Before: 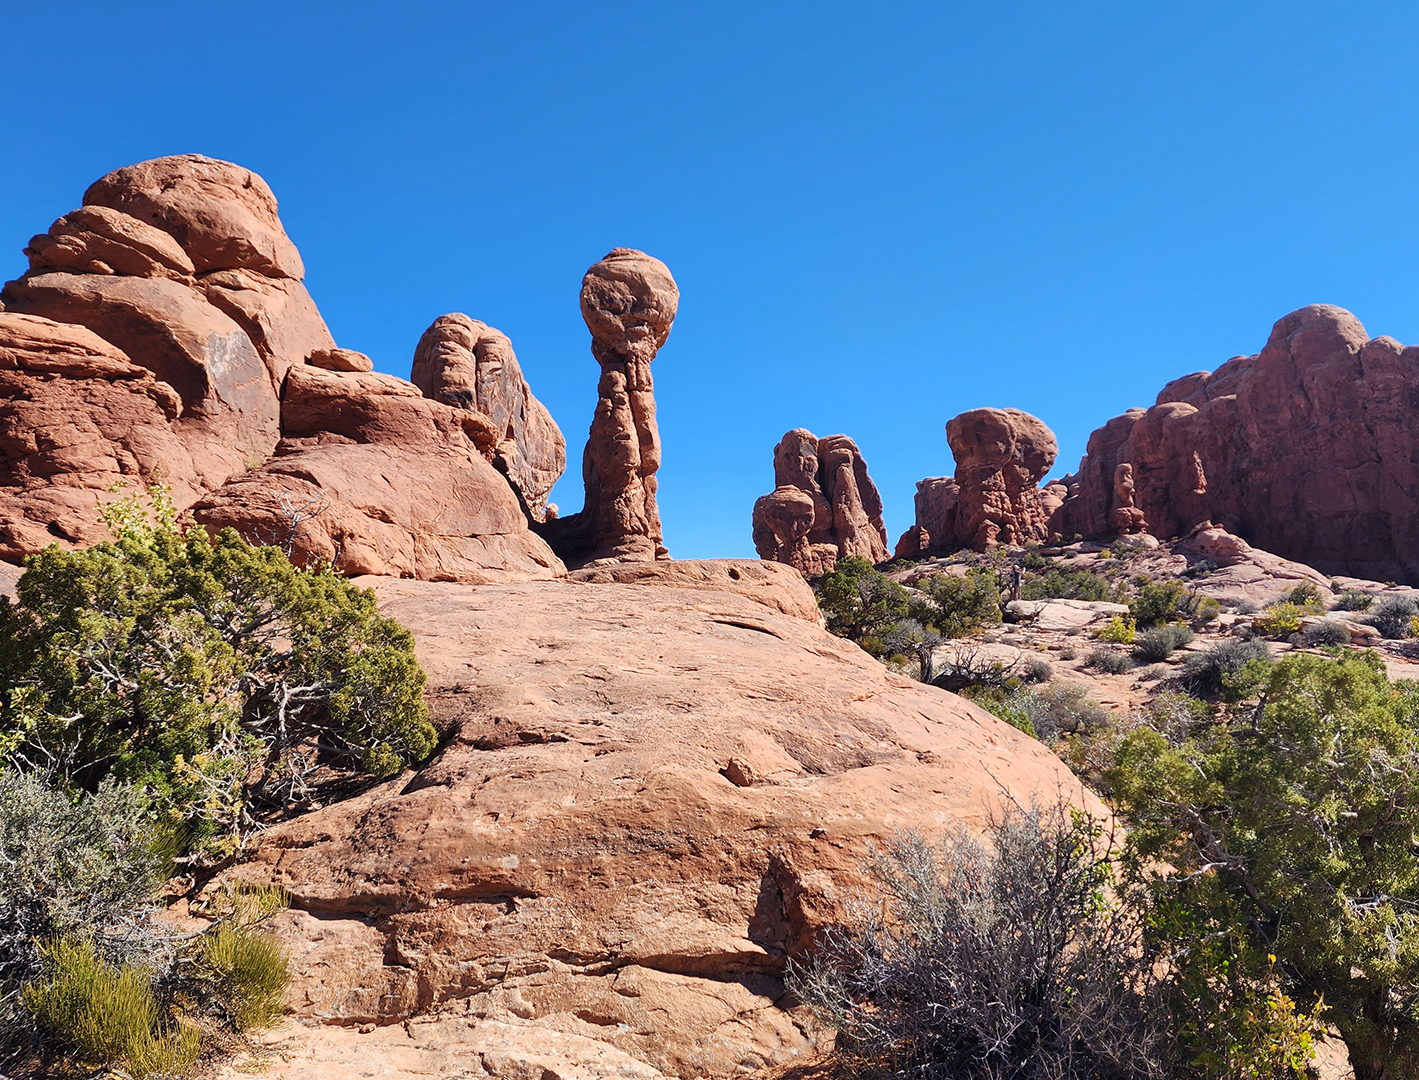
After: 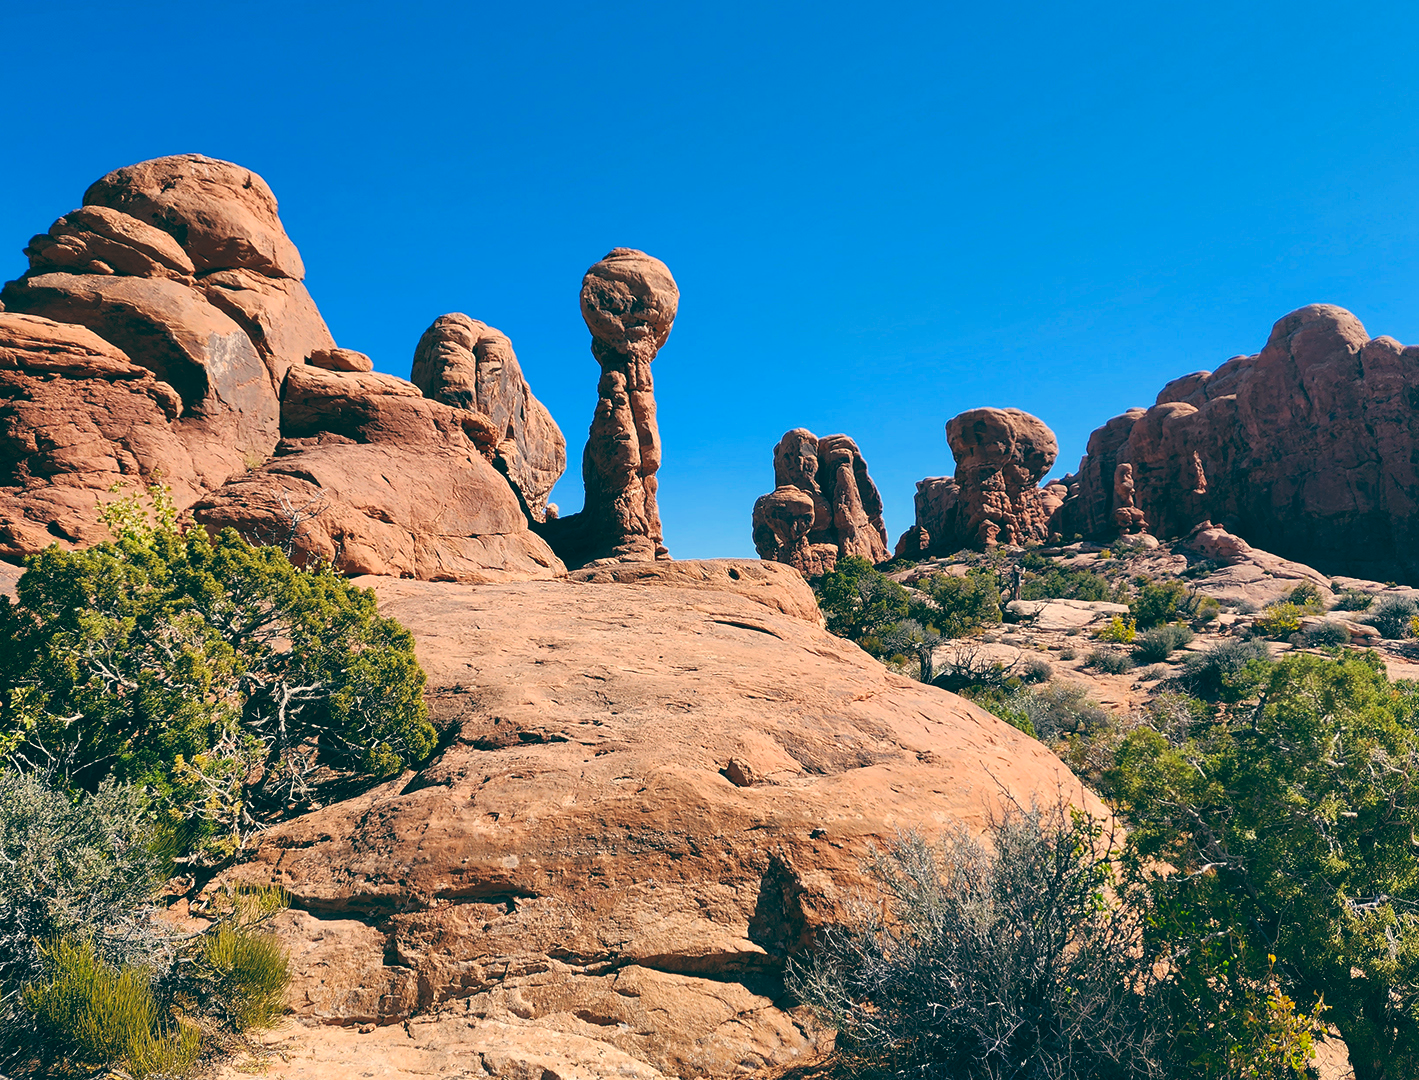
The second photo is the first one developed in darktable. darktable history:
vibrance: vibrance 100%
color balance: lift [1.005, 0.99, 1.007, 1.01], gamma [1, 0.979, 1.011, 1.021], gain [0.923, 1.098, 1.025, 0.902], input saturation 90.45%, contrast 7.73%, output saturation 105.91%
